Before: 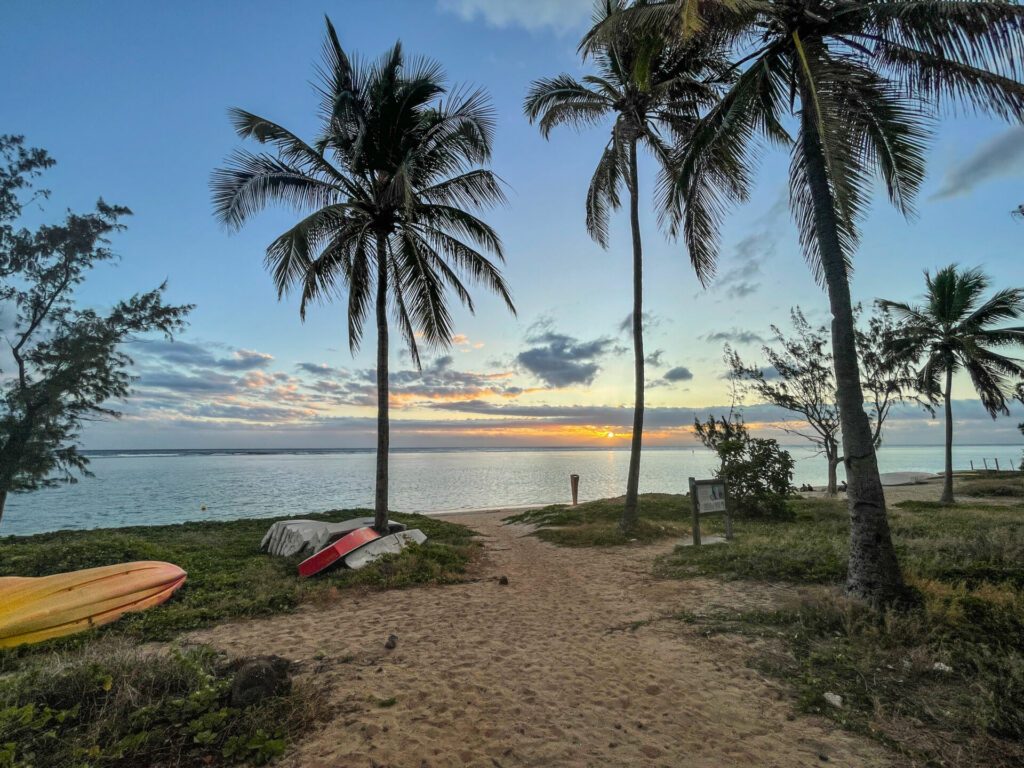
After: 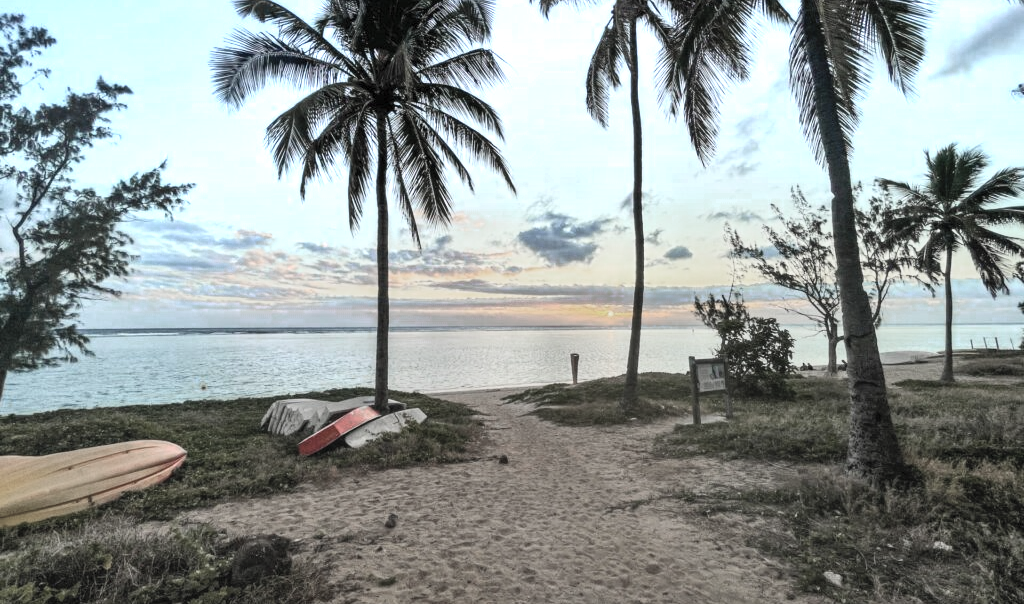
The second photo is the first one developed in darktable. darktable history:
tone equalizer: on, module defaults
crop and rotate: top 15.774%, bottom 5.506%
contrast brightness saturation: contrast 0.24, brightness 0.26, saturation 0.39
color zones: curves: ch0 [(0, 0.613) (0.01, 0.613) (0.245, 0.448) (0.498, 0.529) (0.642, 0.665) (0.879, 0.777) (0.99, 0.613)]; ch1 [(0, 0.272) (0.219, 0.127) (0.724, 0.346)]
shadows and highlights: soften with gaussian
